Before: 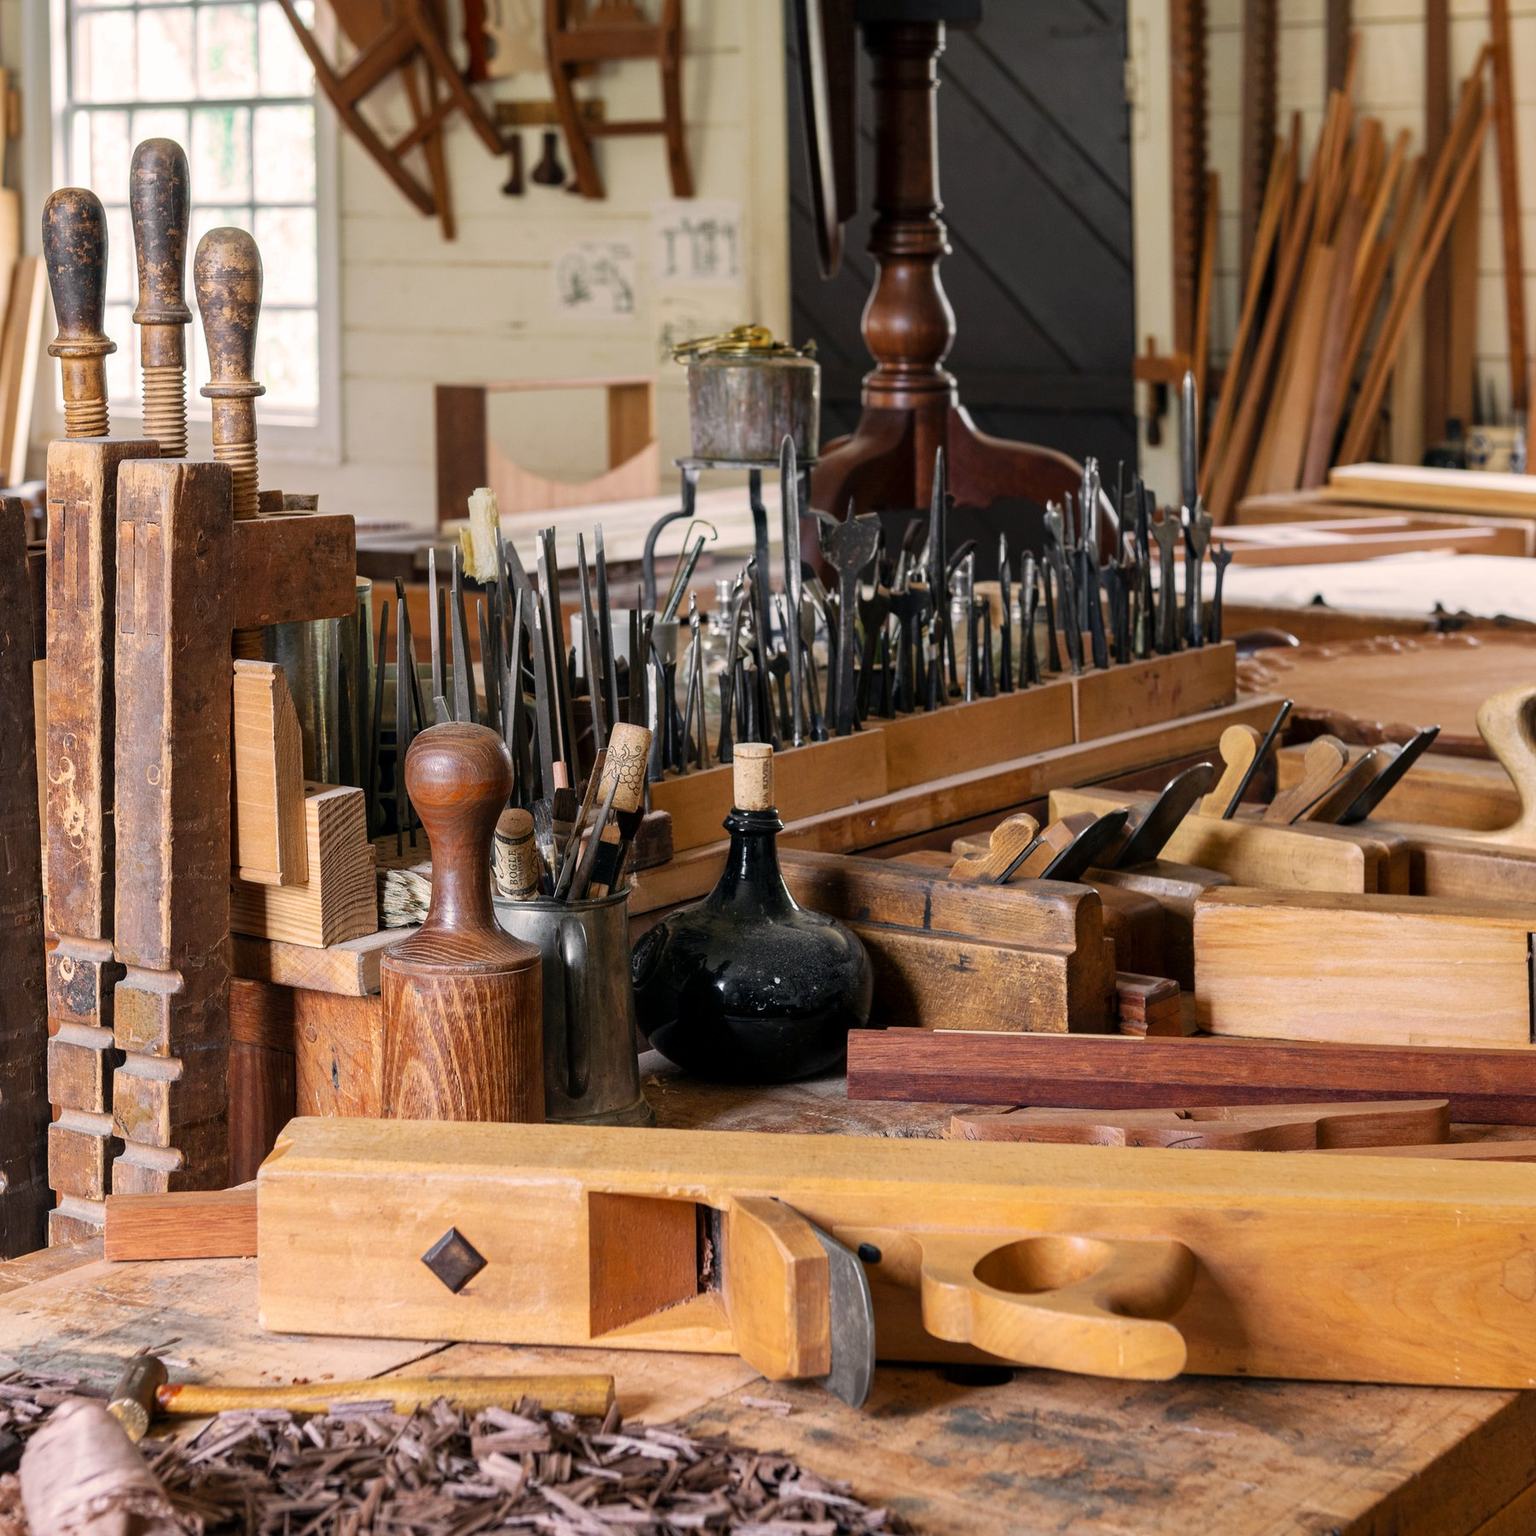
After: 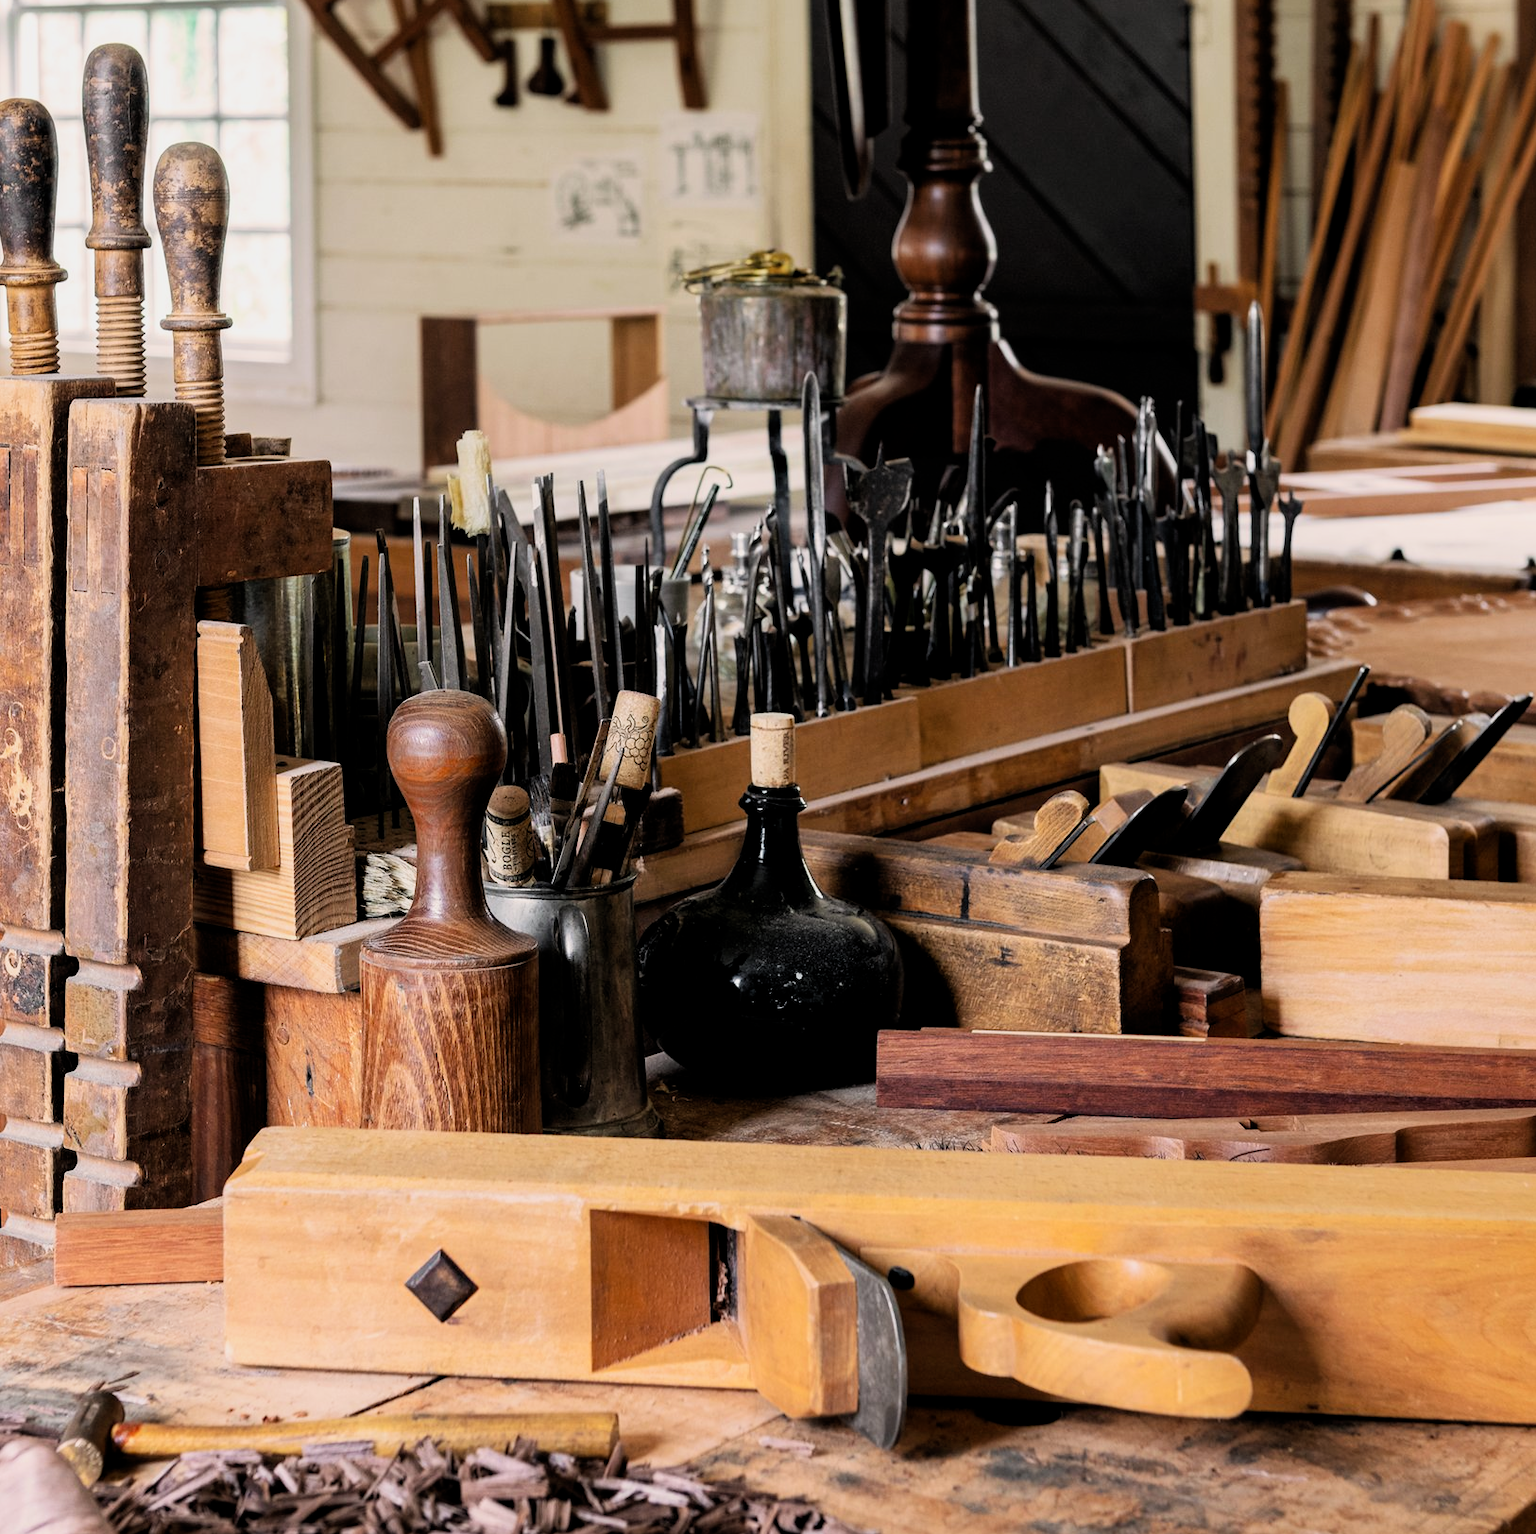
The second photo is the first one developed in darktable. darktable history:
filmic rgb: middle gray luminance 9.94%, black relative exposure -8.61 EV, white relative exposure 3.33 EV, target black luminance 0%, hardness 5.21, latitude 44.6%, contrast 1.305, highlights saturation mix 3.53%, shadows ↔ highlights balance 25.12%
crop: left 3.635%, top 6.478%, right 6.007%, bottom 3.292%
